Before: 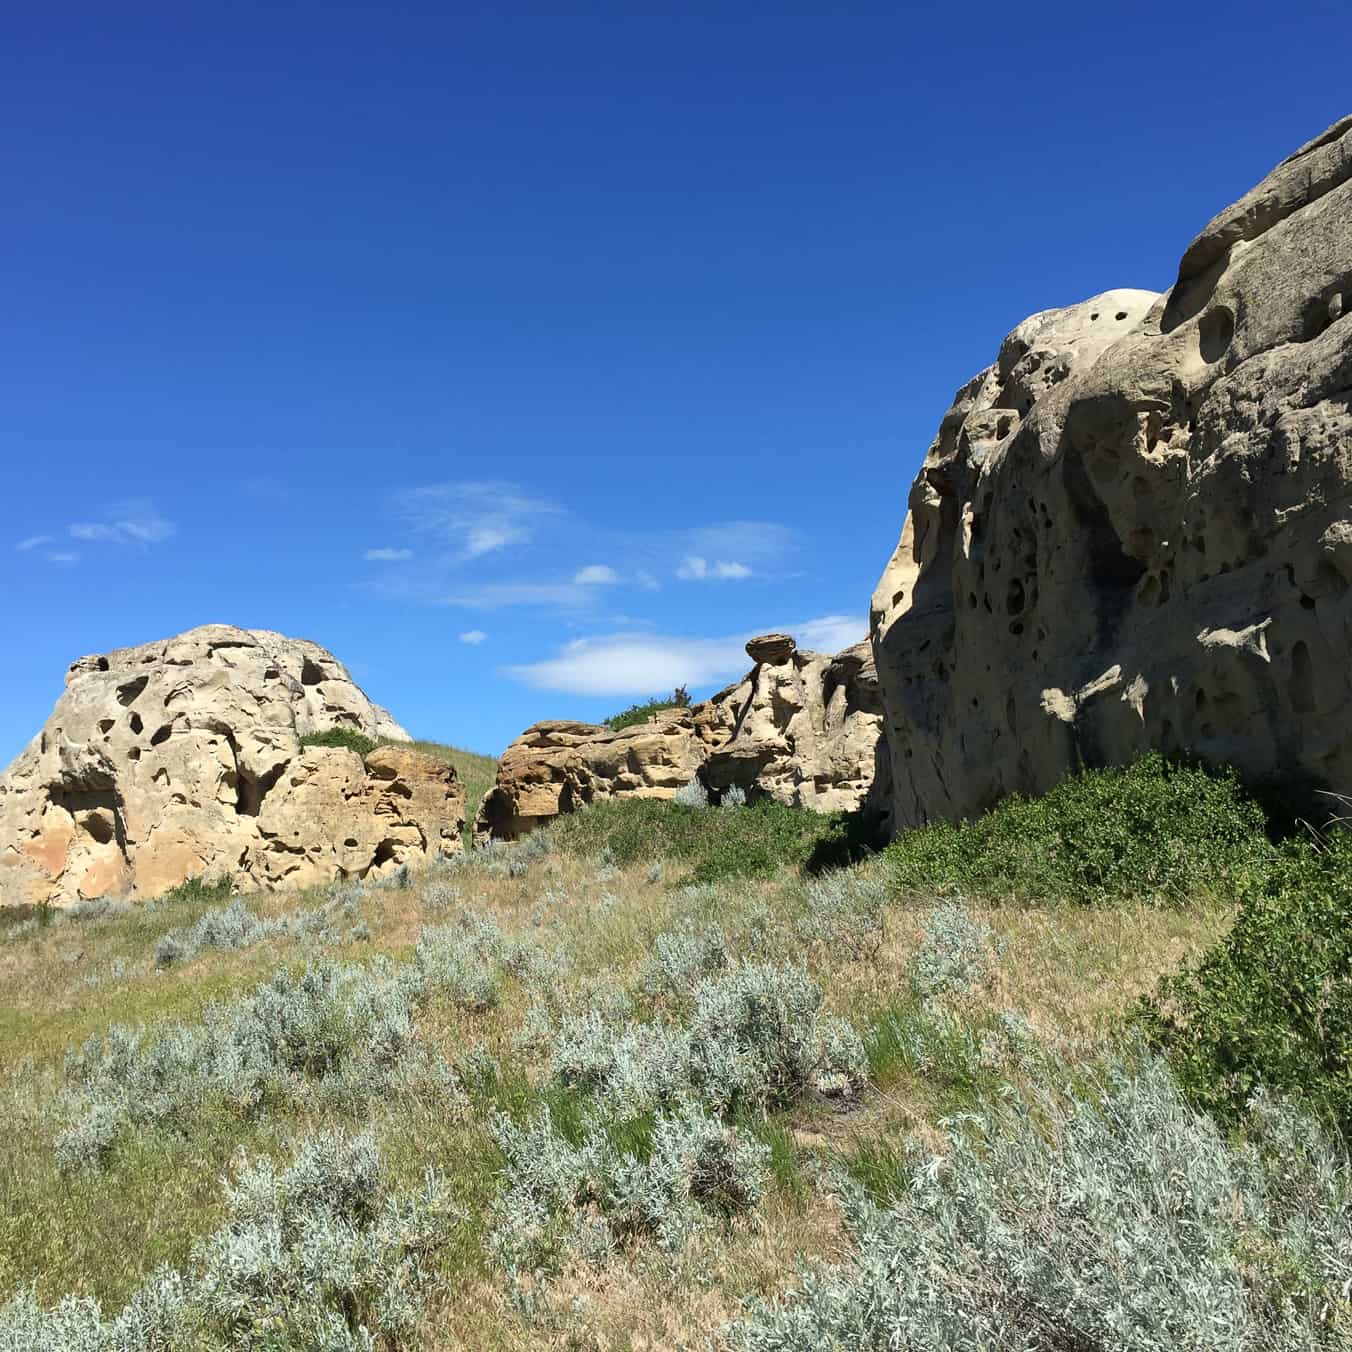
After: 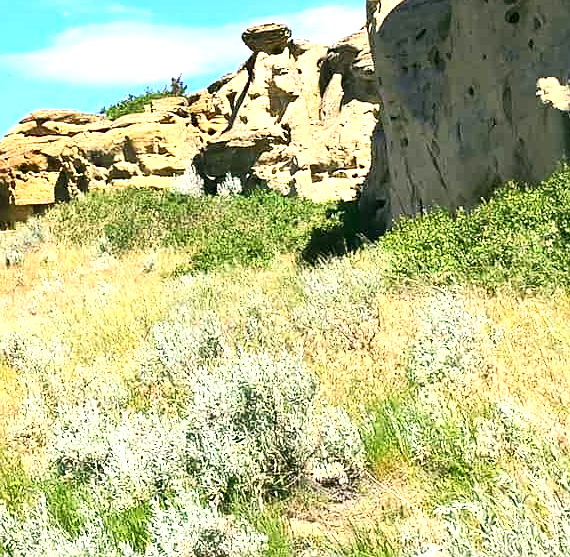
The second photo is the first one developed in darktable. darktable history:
sharpen: radius 1.475, amount 0.404, threshold 1.192
crop: left 37.279%, top 45.258%, right 20.551%, bottom 13.498%
exposure: black level correction 0, exposure 1.286 EV, compensate exposure bias true, compensate highlight preservation false
color correction: highlights a* 4.55, highlights b* 4.92, shadows a* -7.33, shadows b* 4.55
contrast brightness saturation: contrast 0.2, brightness 0.17, saturation 0.219
shadows and highlights: shadows 32.32, highlights -32.49, soften with gaussian
